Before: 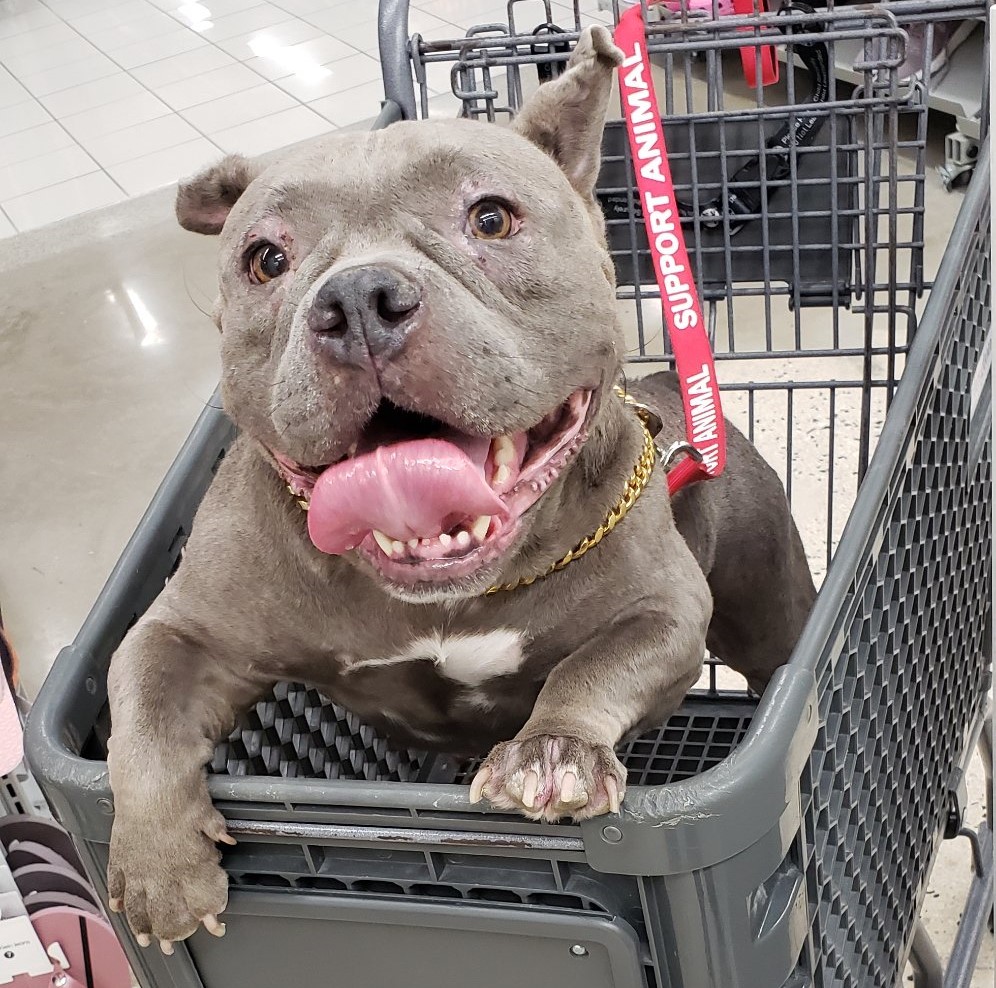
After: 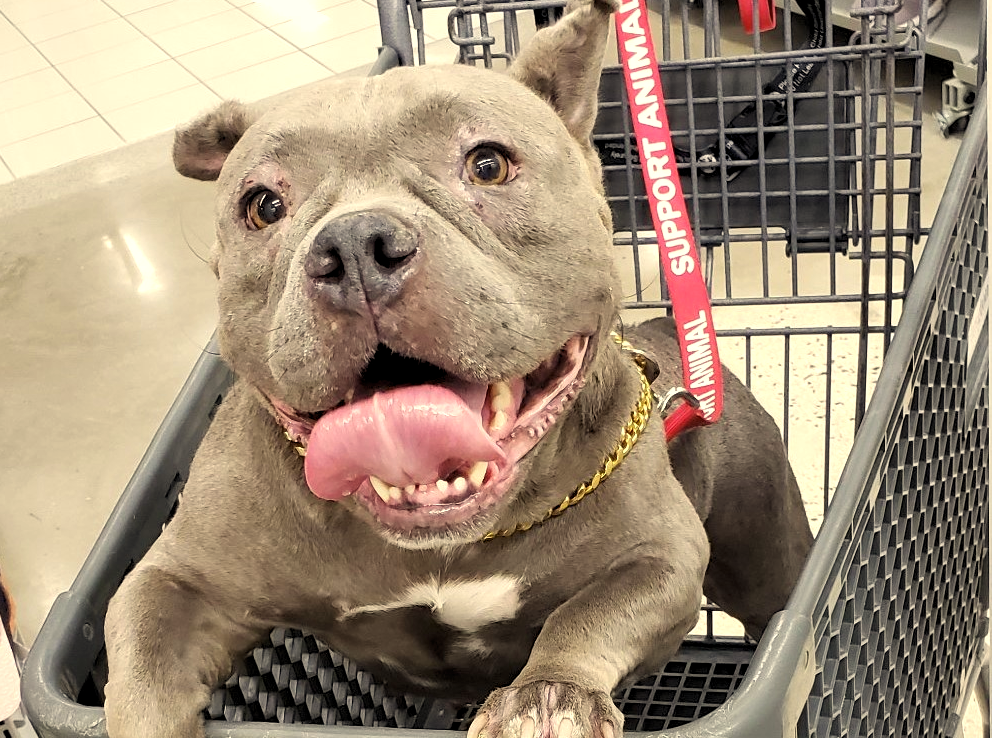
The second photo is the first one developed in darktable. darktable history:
crop: left 0.387%, top 5.469%, bottom 19.809%
exposure: black level correction 0.001, exposure 0.191 EV, compensate highlight preservation false
color correction: highlights a* 1.39, highlights b* 17.83
levels: levels [0.031, 0.5, 0.969]
